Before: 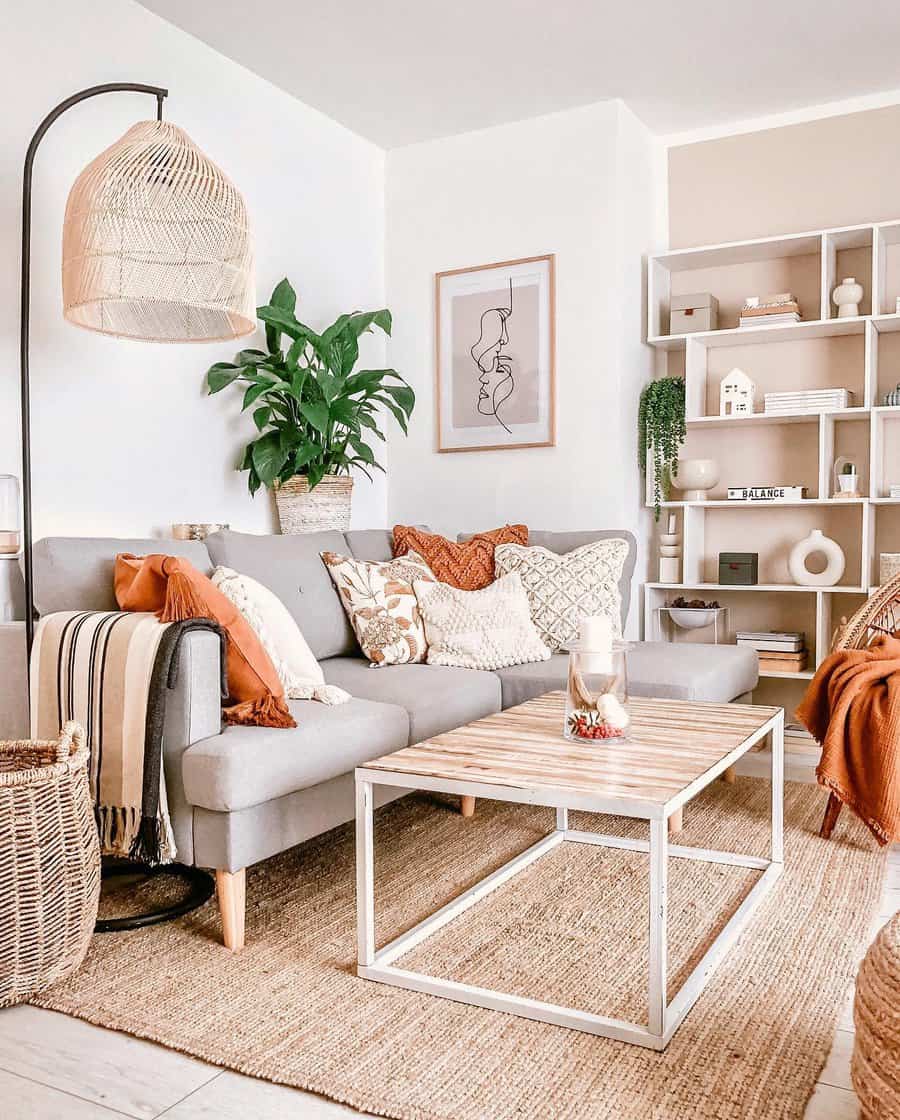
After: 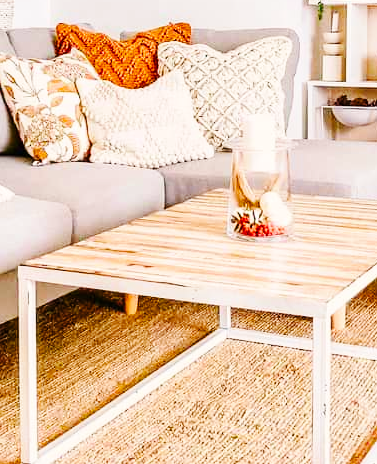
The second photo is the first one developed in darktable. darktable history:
color balance rgb: highlights gain › chroma 1.019%, highlights gain › hue 60.08°, linear chroma grading › global chroma 18.534%, perceptual saturation grading › global saturation 25.657%, global vibrance 20%
crop: left 37.485%, top 44.84%, right 20.594%, bottom 13.663%
base curve: curves: ch0 [(0, 0) (0.032, 0.025) (0.121, 0.166) (0.206, 0.329) (0.605, 0.79) (1, 1)], preserve colors none
